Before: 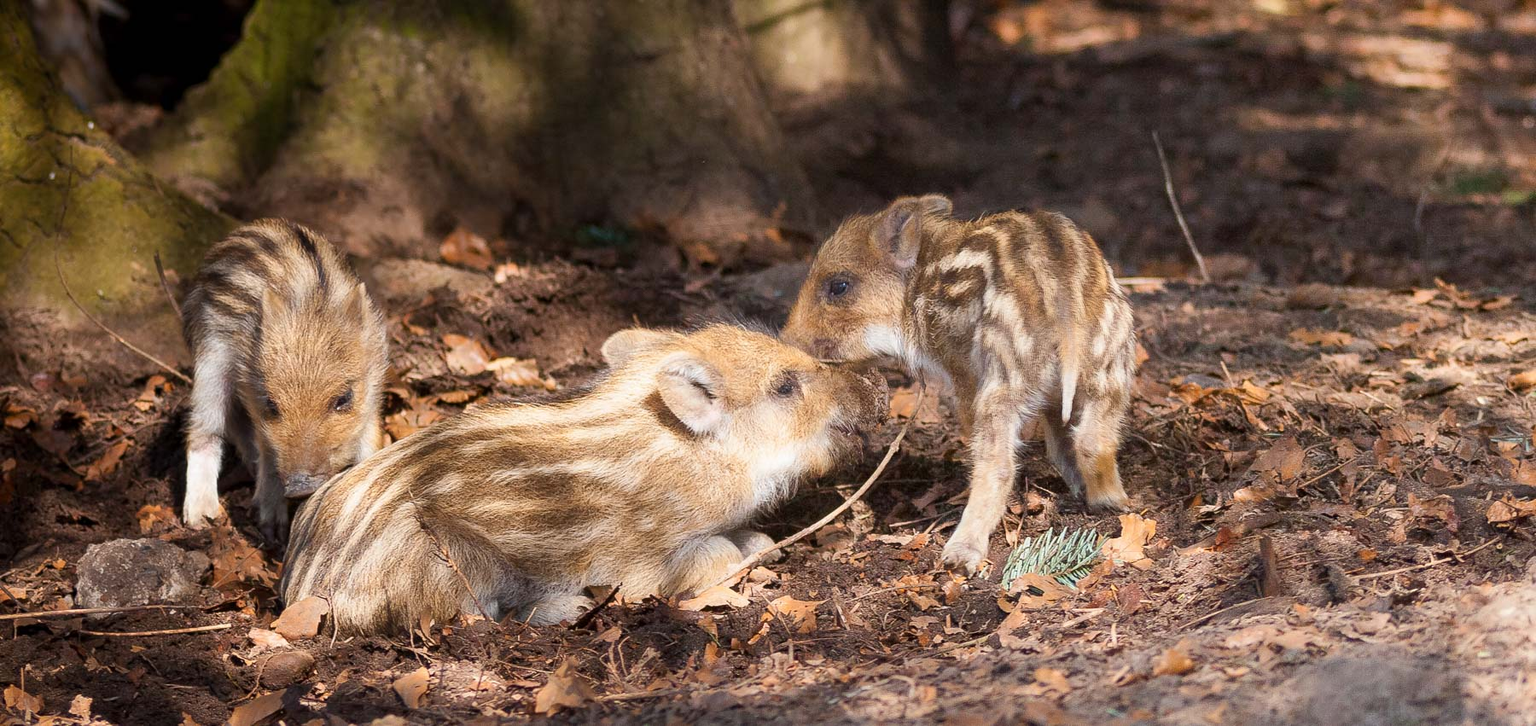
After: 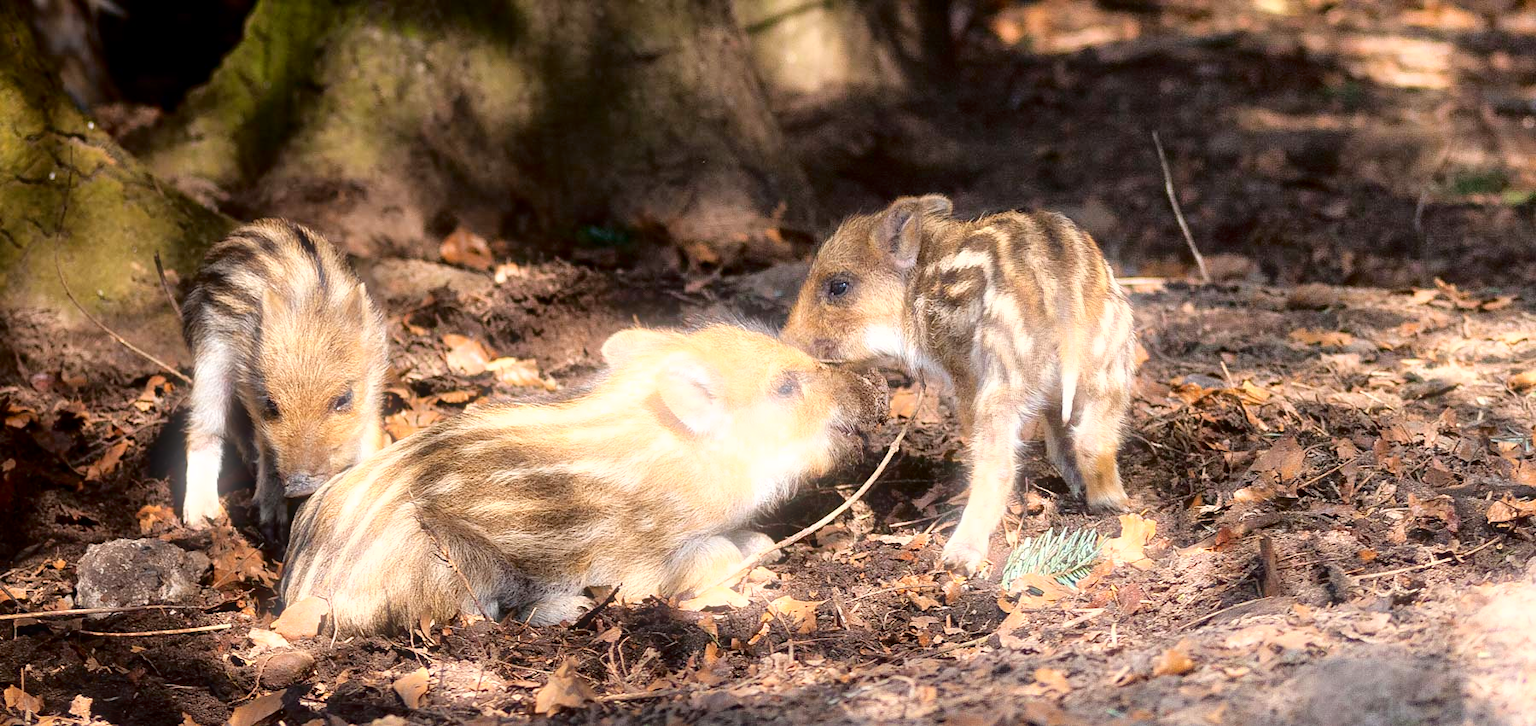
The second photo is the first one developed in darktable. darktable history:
bloom: size 5%, threshold 95%, strength 15%
exposure: black level correction 0.001, exposure 0.5 EV, compensate exposure bias true, compensate highlight preservation false
fill light: exposure -2 EV, width 8.6
